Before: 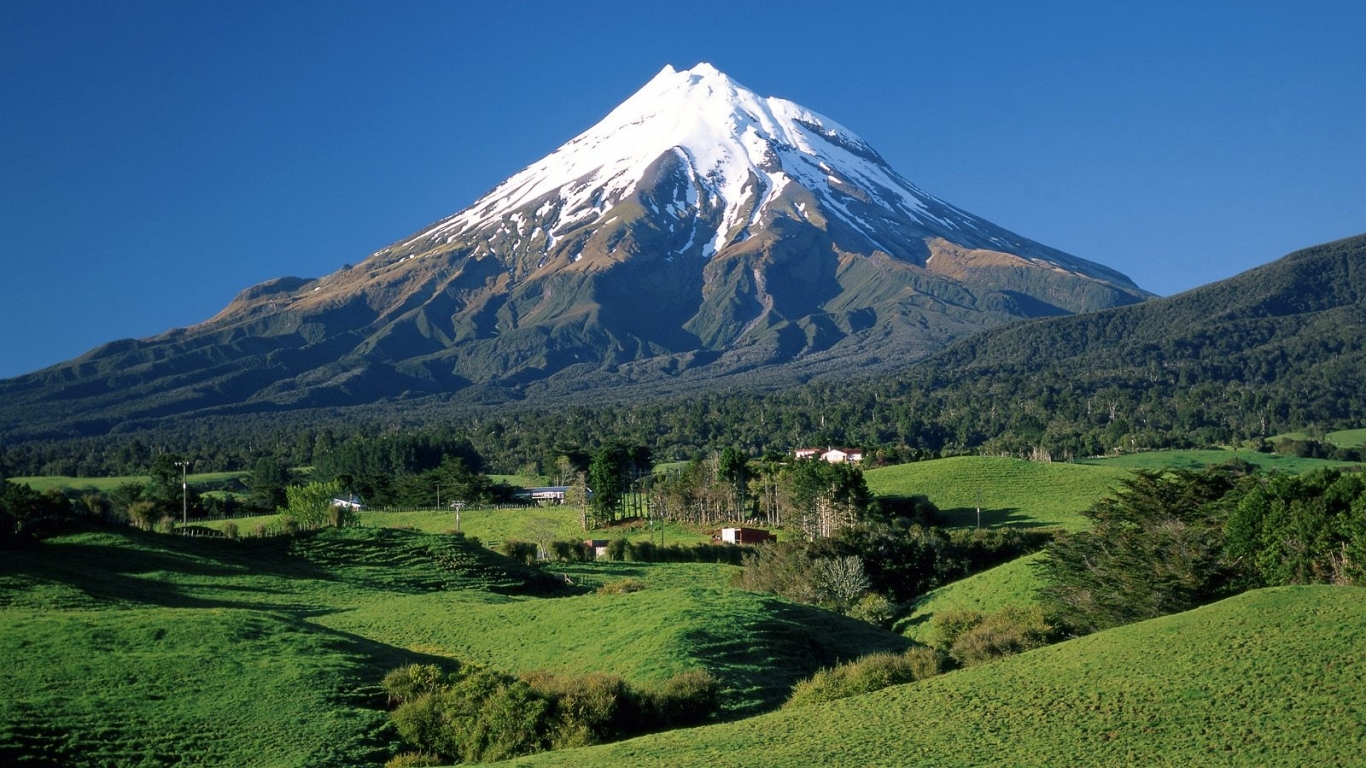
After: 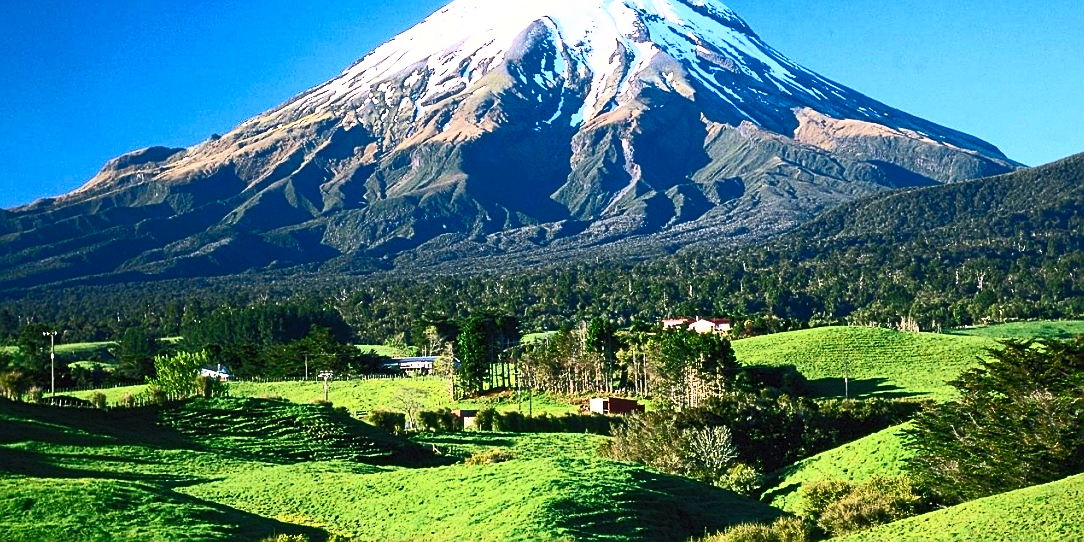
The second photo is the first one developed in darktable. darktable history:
sharpen: on, module defaults
contrast brightness saturation: contrast 0.829, brightness 0.581, saturation 0.577
crop: left 9.675%, top 16.999%, right 10.969%, bottom 12.305%
